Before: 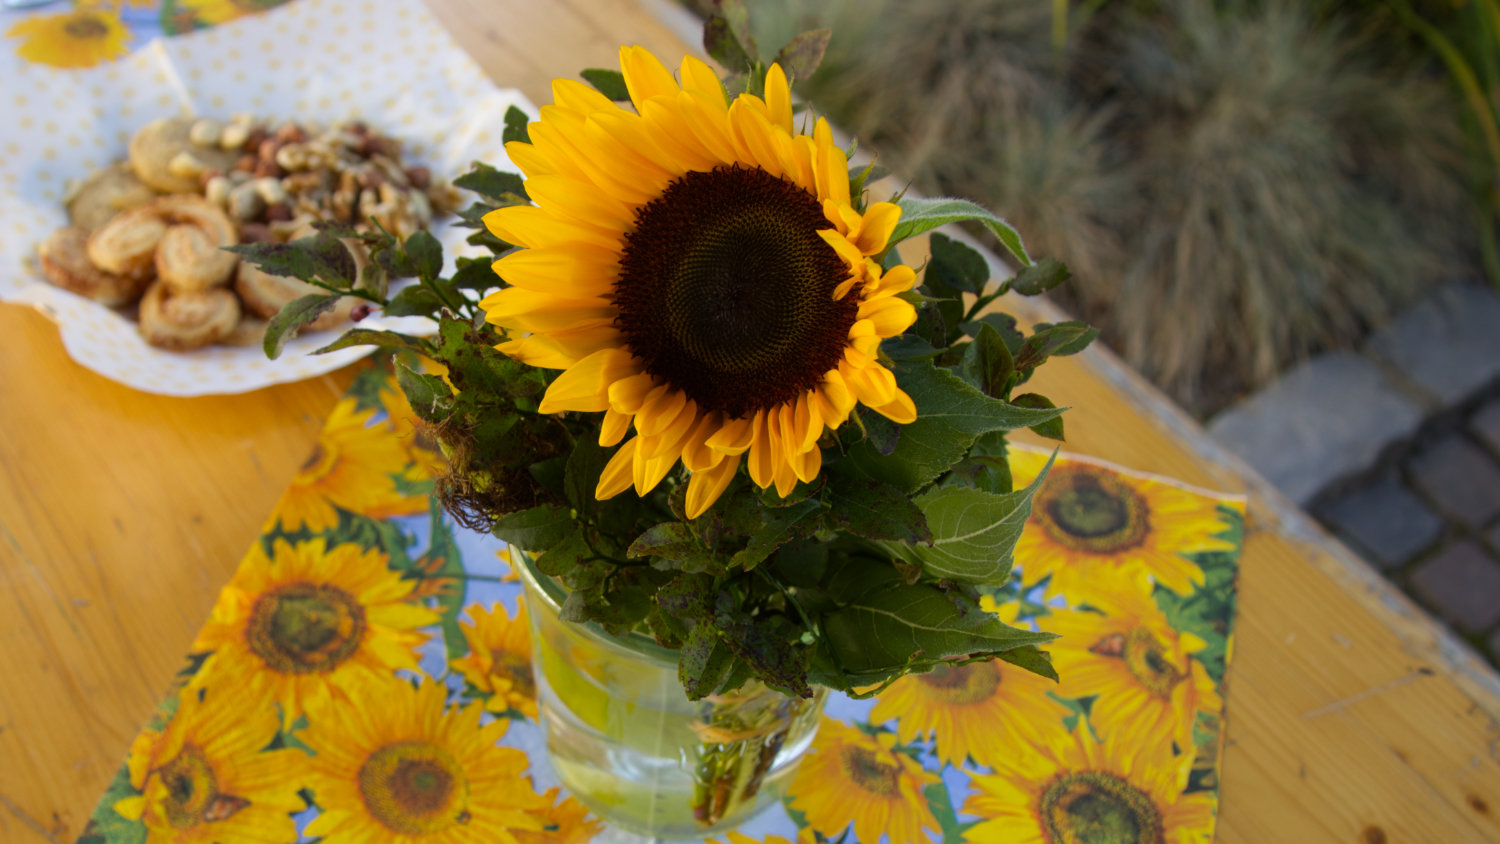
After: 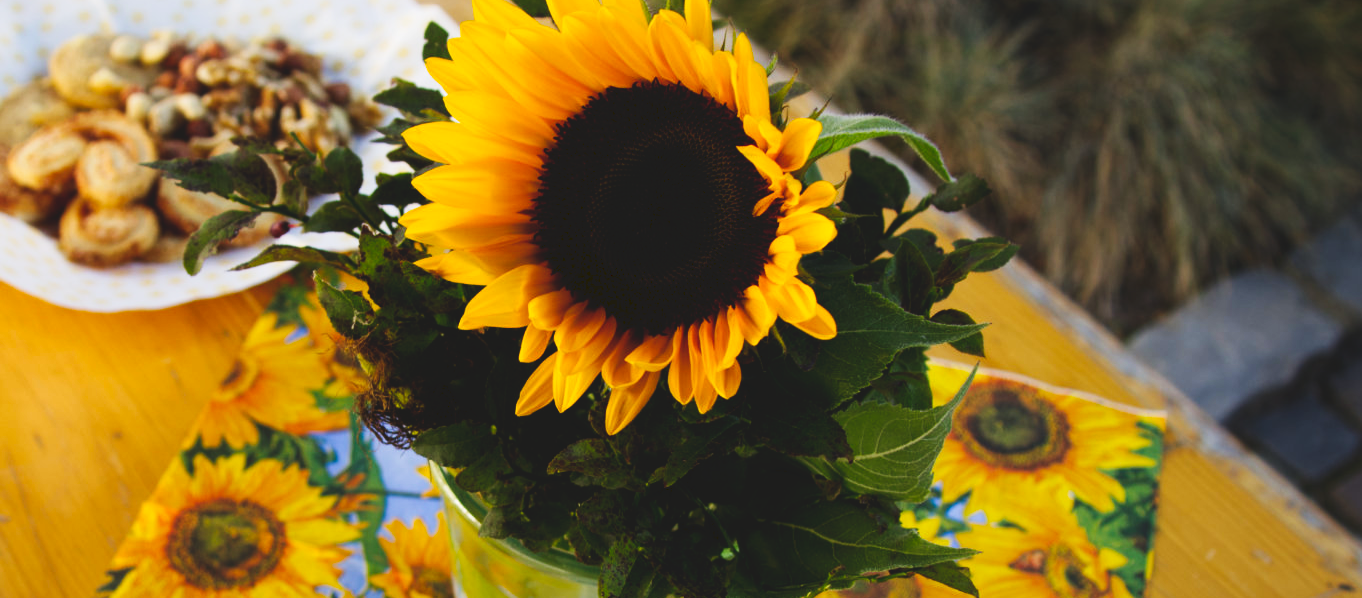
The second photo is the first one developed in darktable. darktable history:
crop: left 5.387%, top 9.987%, right 3.79%, bottom 19.072%
tone curve: curves: ch0 [(0, 0) (0.003, 0.103) (0.011, 0.103) (0.025, 0.105) (0.044, 0.108) (0.069, 0.108) (0.1, 0.111) (0.136, 0.121) (0.177, 0.145) (0.224, 0.174) (0.277, 0.223) (0.335, 0.289) (0.399, 0.374) (0.468, 0.47) (0.543, 0.579) (0.623, 0.687) (0.709, 0.787) (0.801, 0.879) (0.898, 0.942) (1, 1)], preserve colors none
